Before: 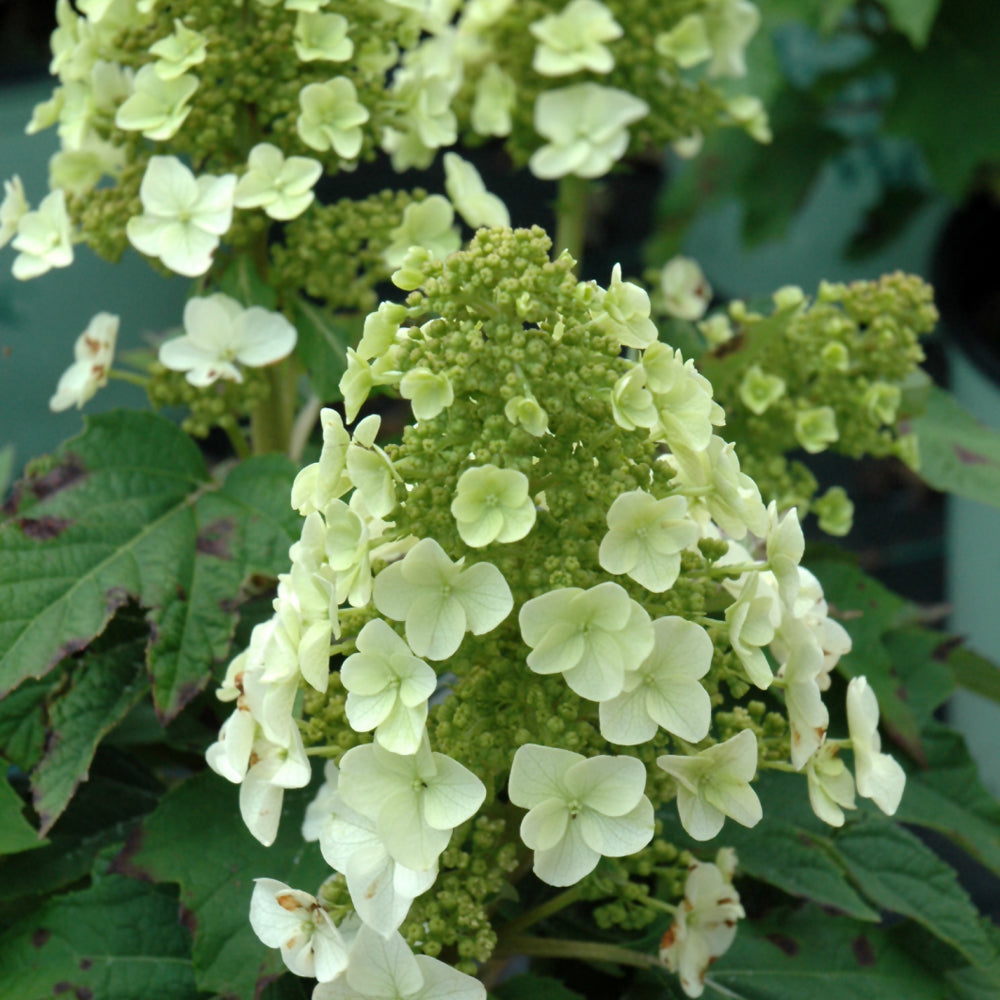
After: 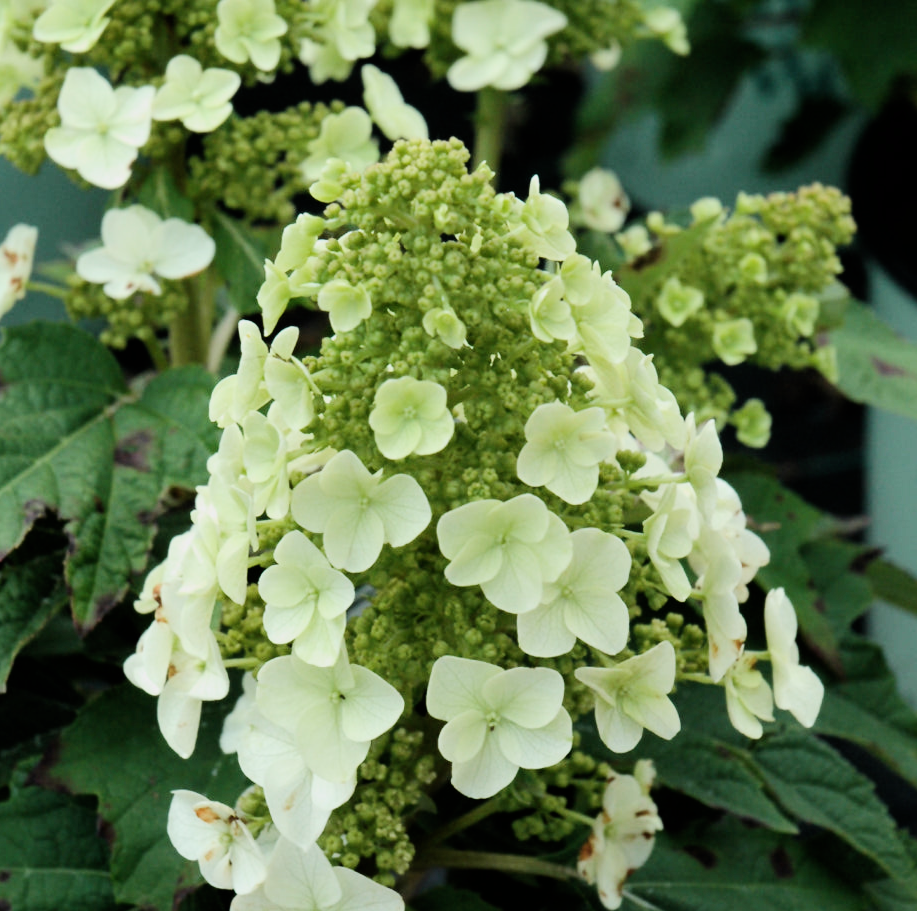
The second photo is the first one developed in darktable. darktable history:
tone equalizer: -8 EV -0.781 EV, -7 EV -0.716 EV, -6 EV -0.561 EV, -5 EV -0.421 EV, -3 EV 0.368 EV, -2 EV 0.6 EV, -1 EV 0.7 EV, +0 EV 0.759 EV, edges refinement/feathering 500, mask exposure compensation -1.57 EV, preserve details no
crop and rotate: left 8.283%, top 8.88%
filmic rgb: black relative exposure -7.65 EV, white relative exposure 4.56 EV, hardness 3.61
exposure: exposure 0.133 EV, compensate highlight preservation false
